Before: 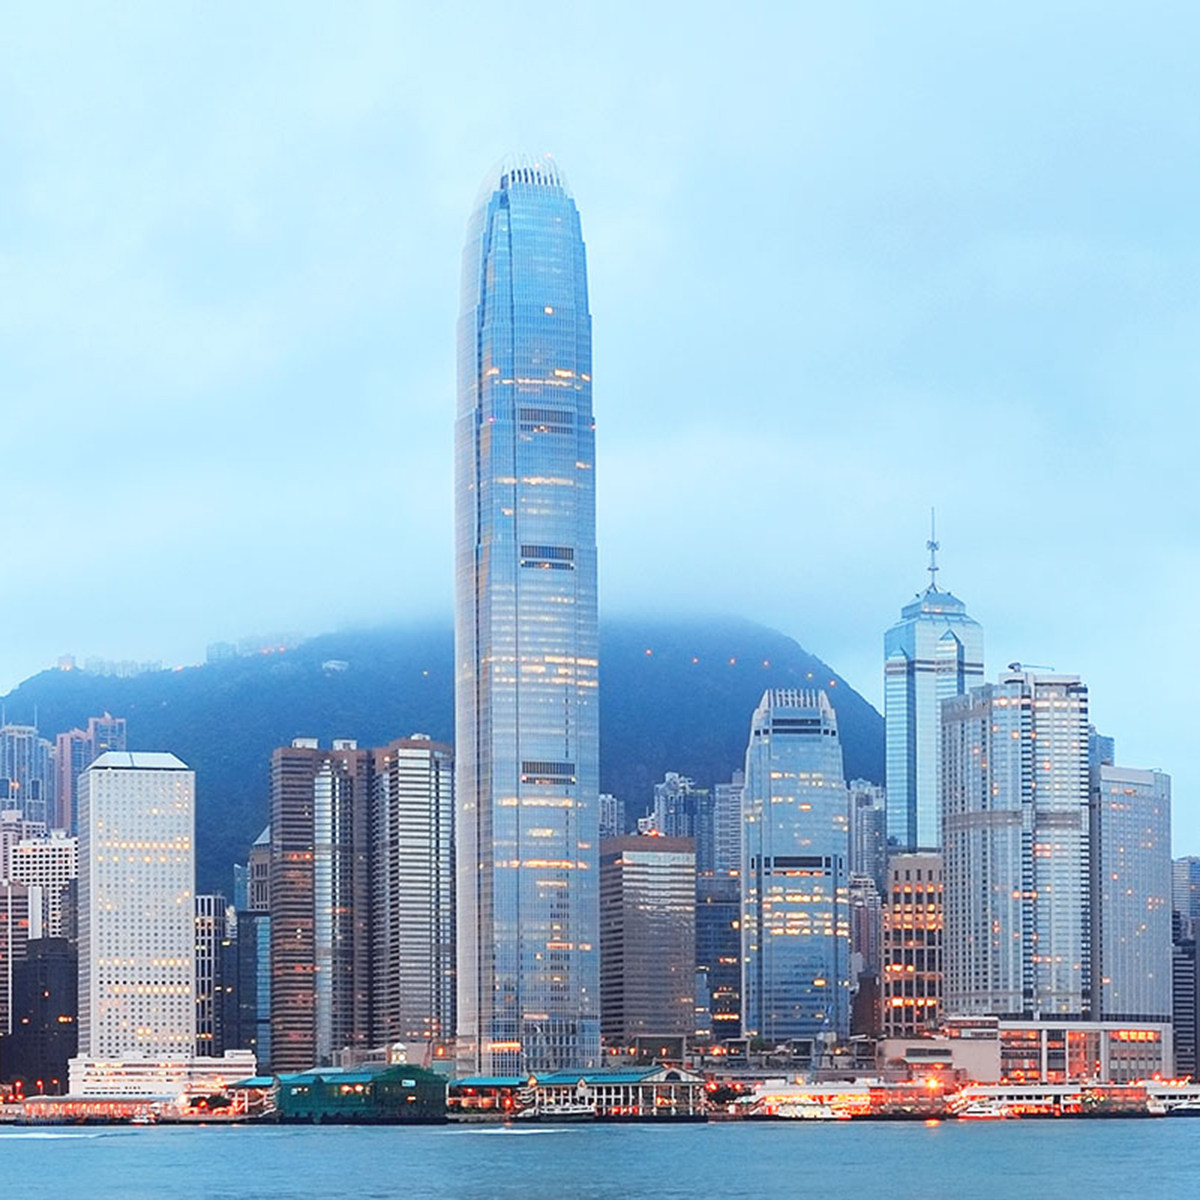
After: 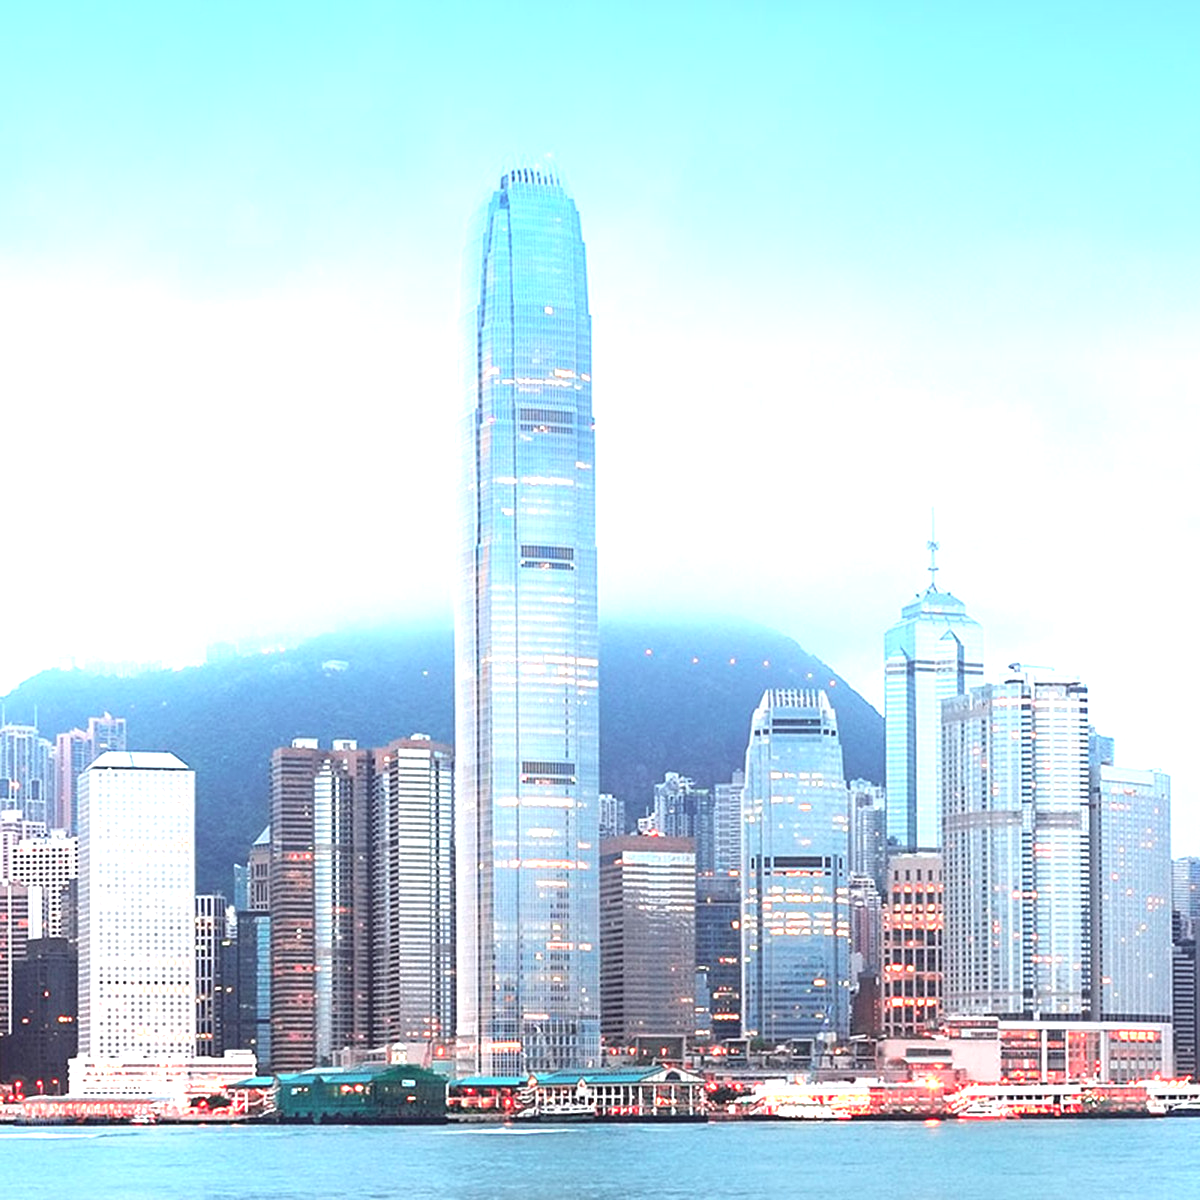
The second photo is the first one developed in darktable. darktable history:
exposure: black level correction 0, exposure 1 EV, compensate highlight preservation false
graduated density: density 2.02 EV, hardness 44%, rotation 0.374°, offset 8.21, hue 208.8°, saturation 97%
color contrast: blue-yellow contrast 0.7
